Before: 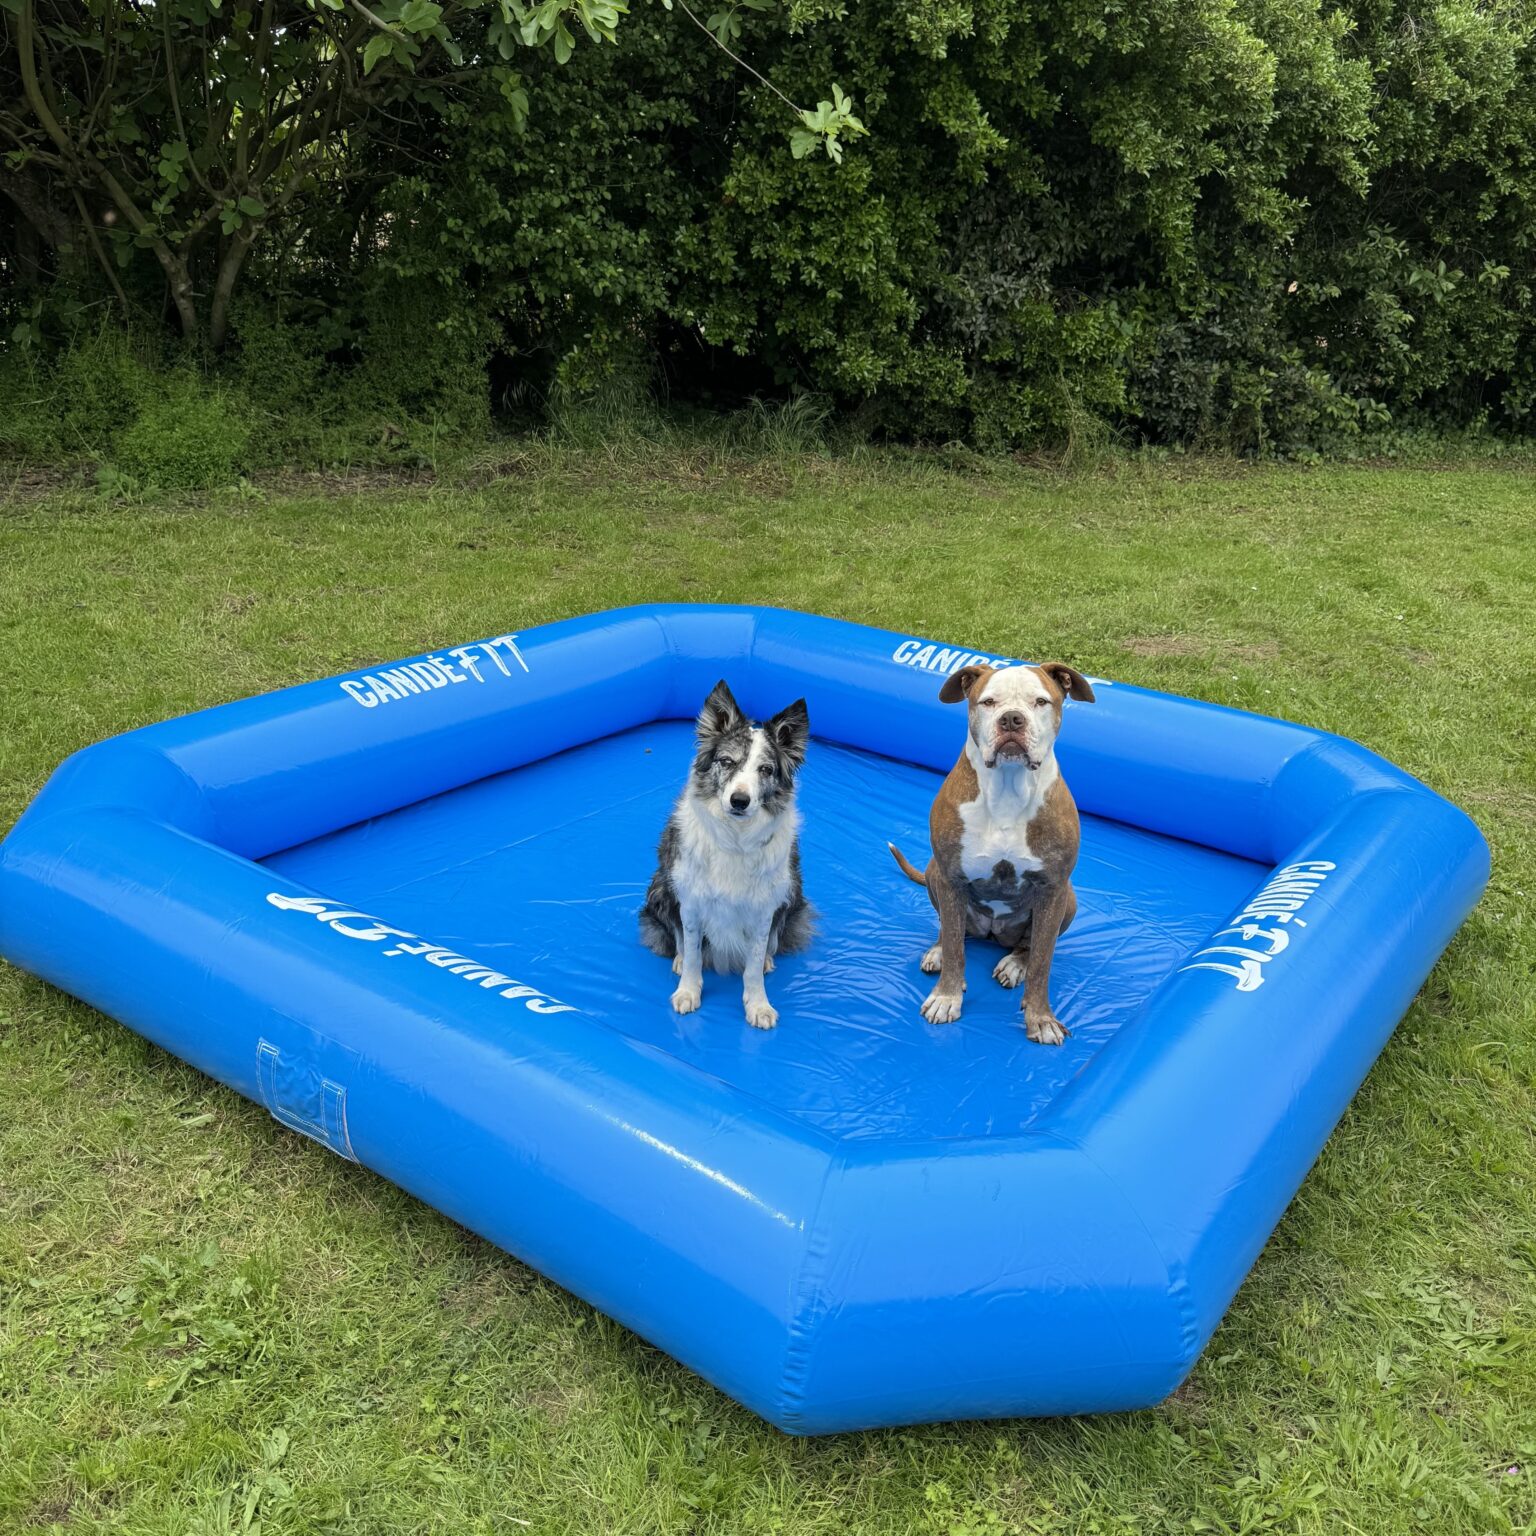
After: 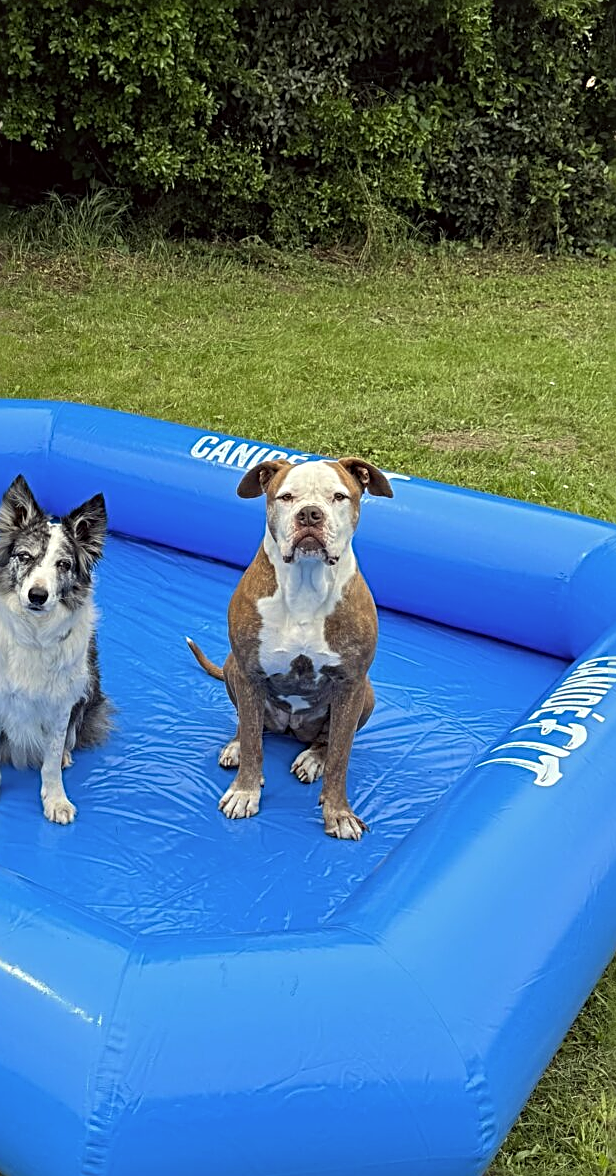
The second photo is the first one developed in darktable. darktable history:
color correction: highlights a* -0.95, highlights b* 4.5, shadows a* 3.55
sharpen: radius 2.817, amount 0.715
tone equalizer: on, module defaults
crop: left 45.721%, top 13.393%, right 14.118%, bottom 10.01%
white balance: red 1, blue 1
